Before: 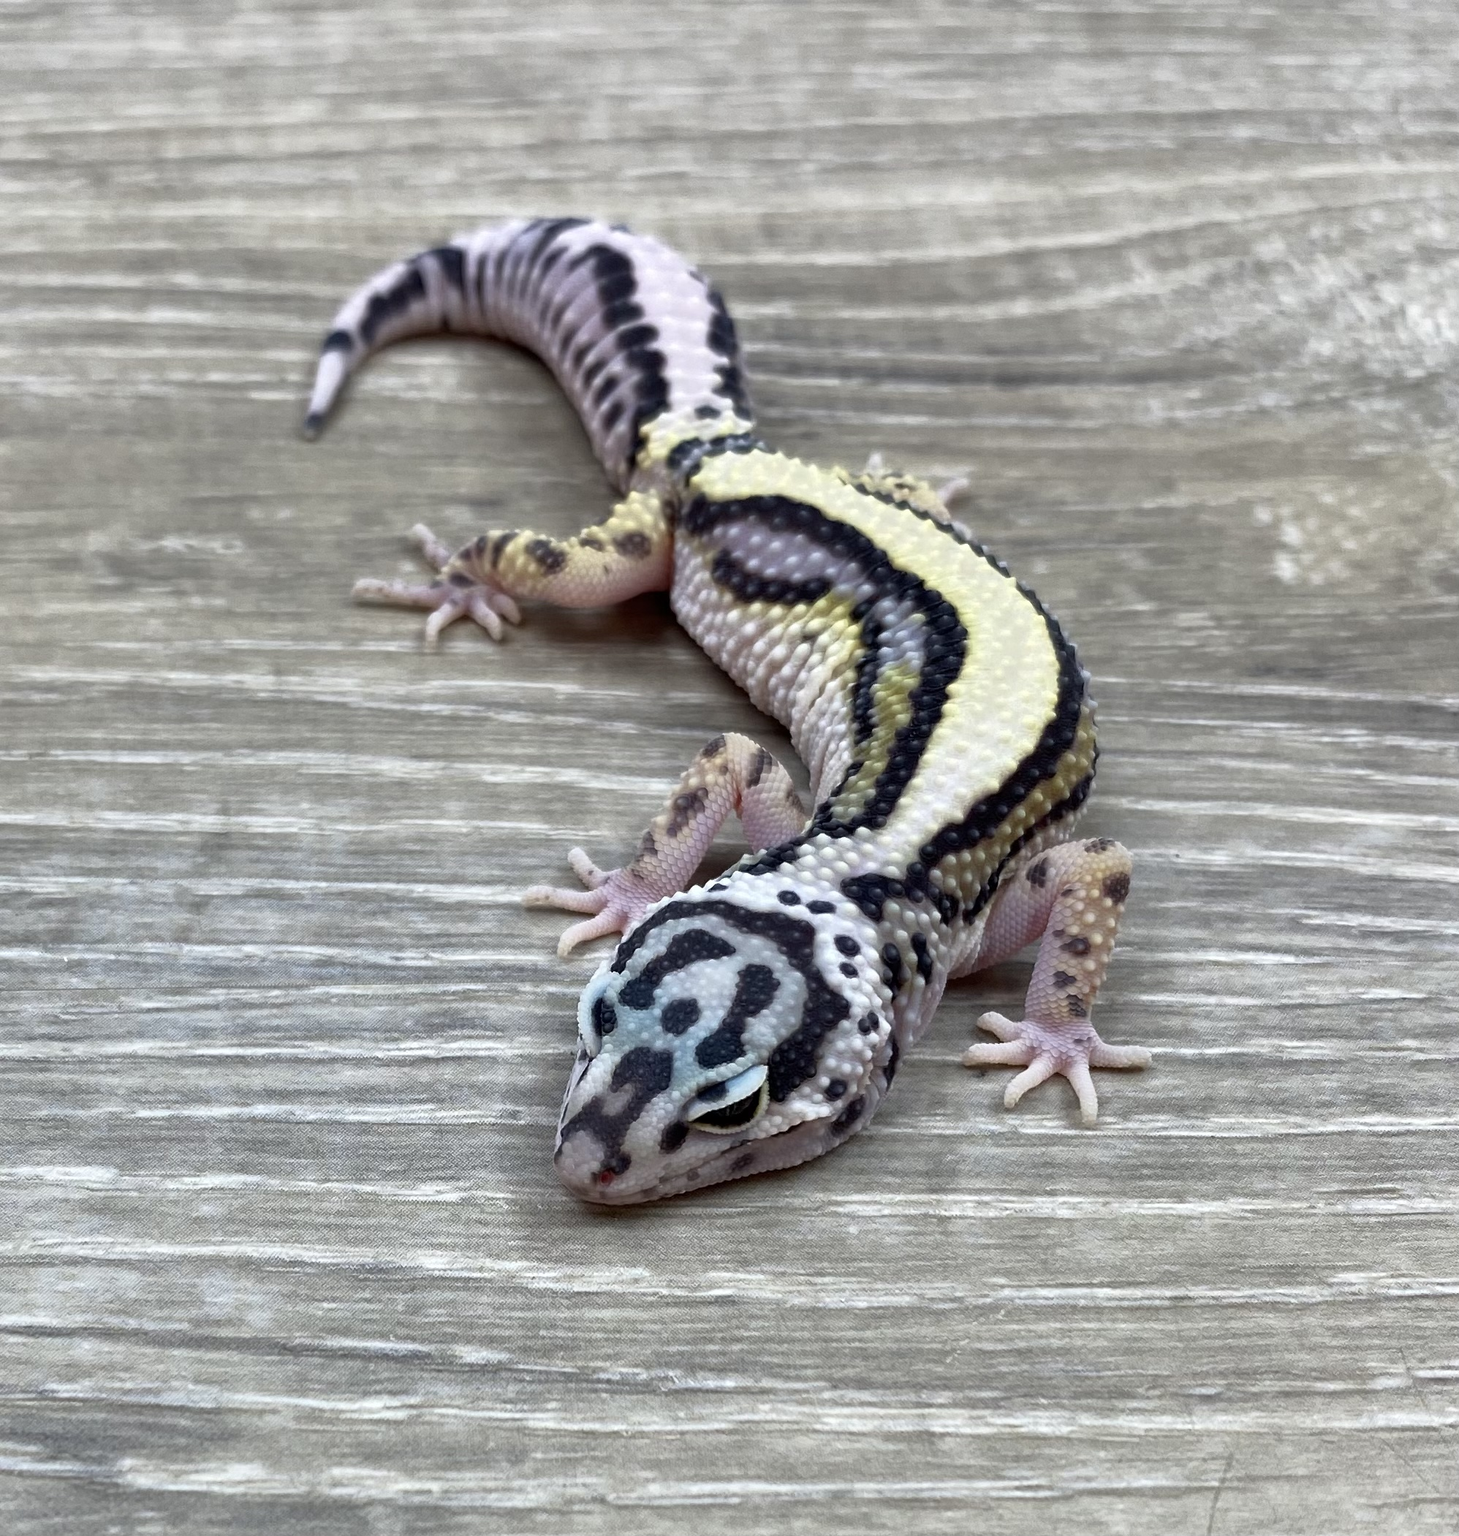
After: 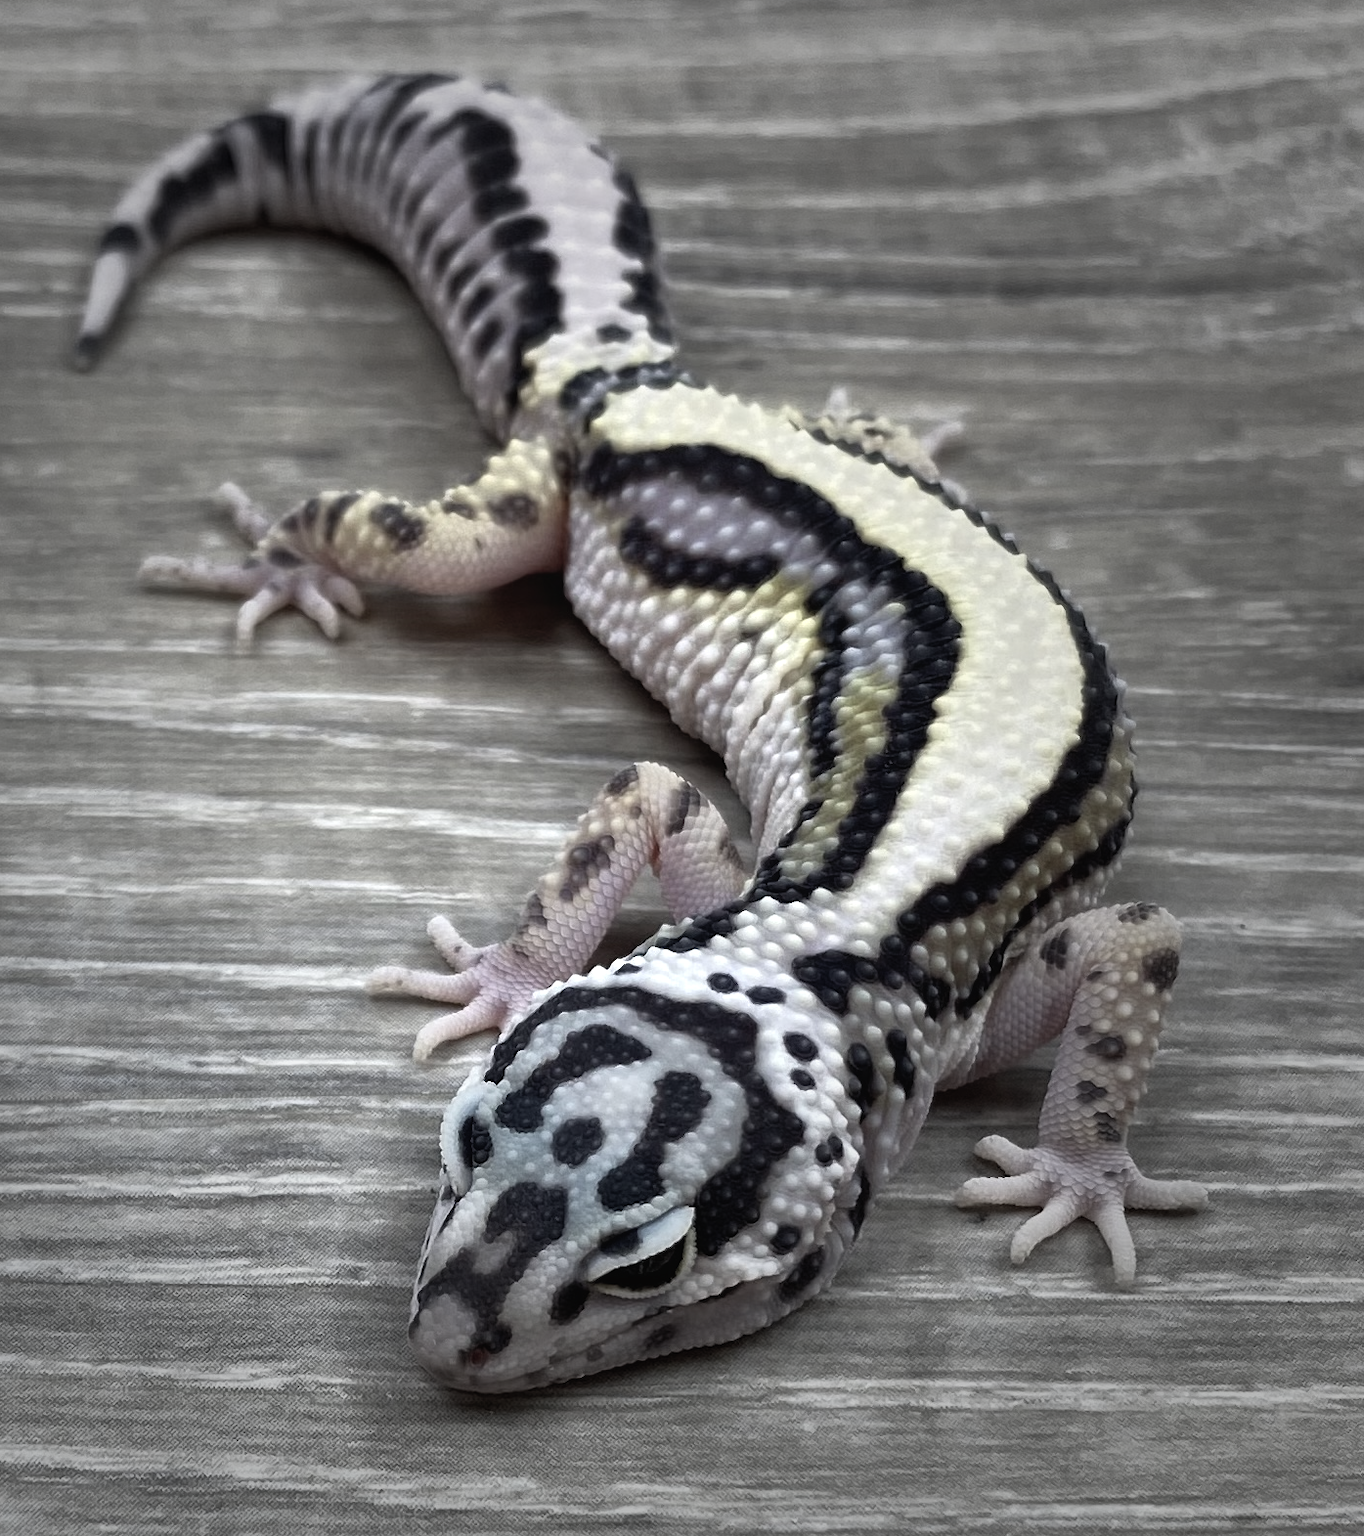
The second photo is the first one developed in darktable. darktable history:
contrast brightness saturation: contrast -0.05, saturation -0.41
color balance: contrast 10%
crop and rotate: left 17.046%, top 10.659%, right 12.989%, bottom 14.553%
vignetting: fall-off start 33.76%, fall-off radius 64.94%, brightness -0.575, center (-0.12, -0.002), width/height ratio 0.959
